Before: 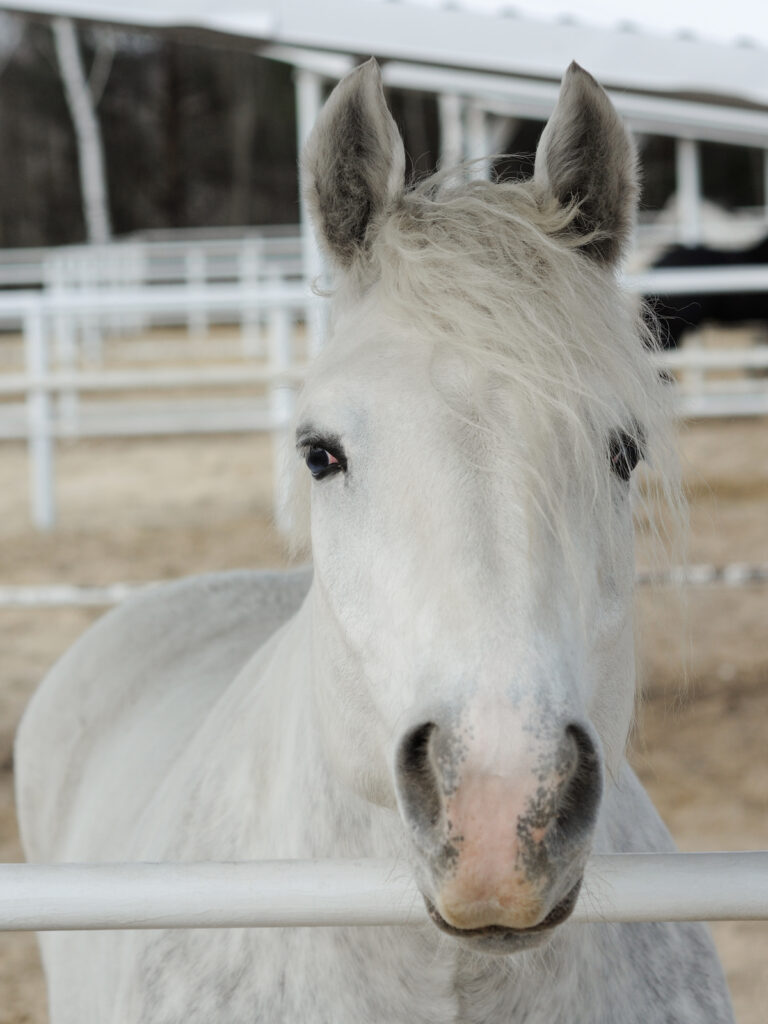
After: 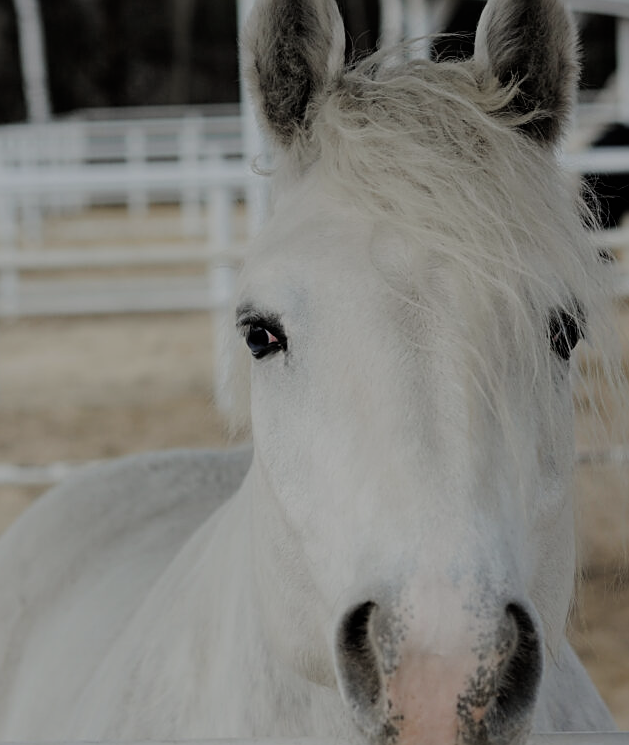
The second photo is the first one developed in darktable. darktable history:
filmic rgb: black relative exposure -7.65 EV, white relative exposure 4.56 EV, hardness 3.61, contrast 1.05
exposure: black level correction 0, exposure -0.721 EV, compensate highlight preservation false
sharpen: on, module defaults
crop: left 7.856%, top 11.836%, right 10.12%, bottom 15.387%
